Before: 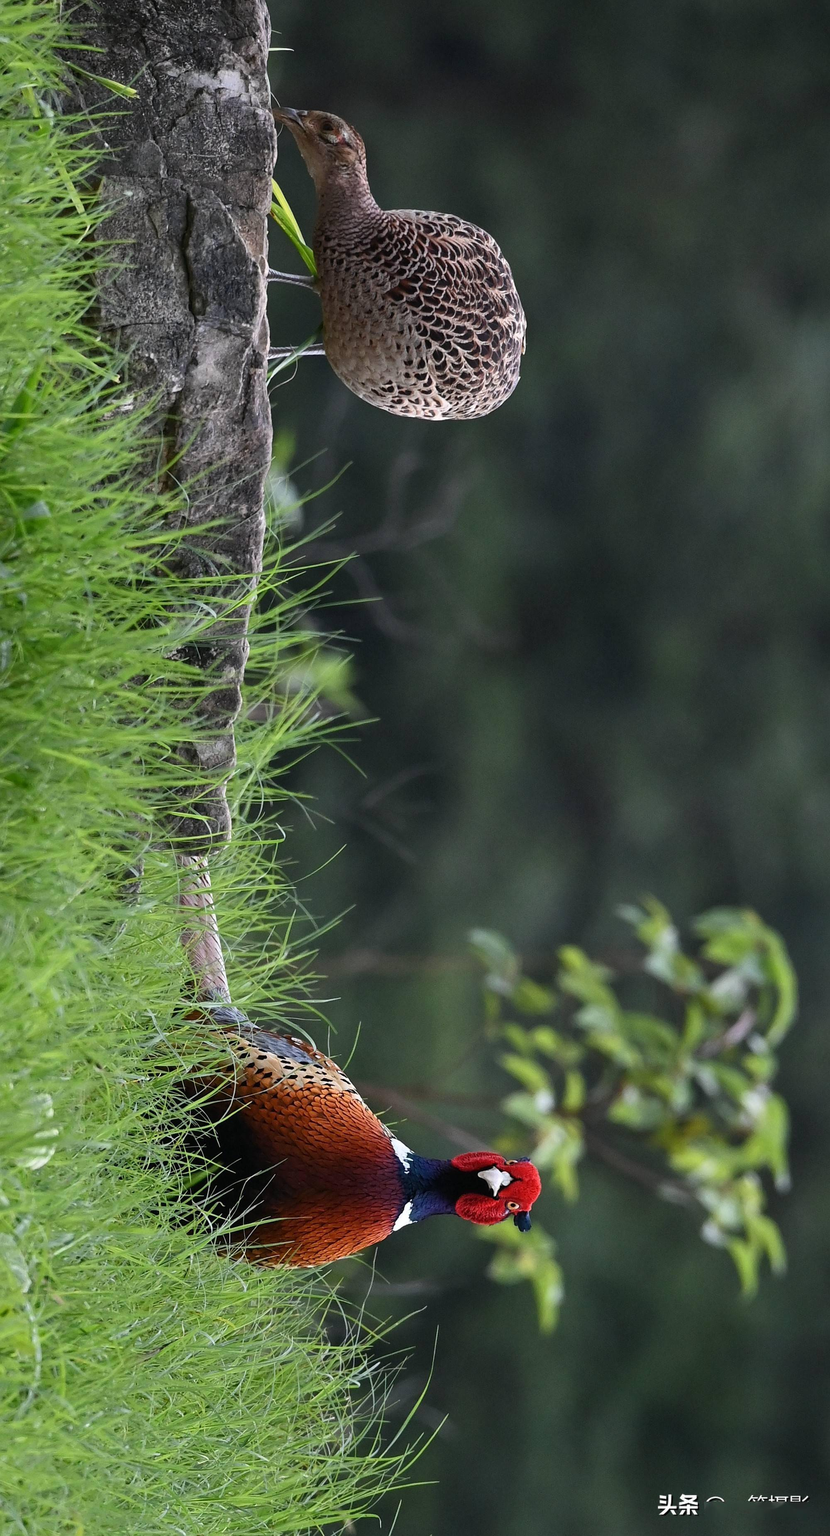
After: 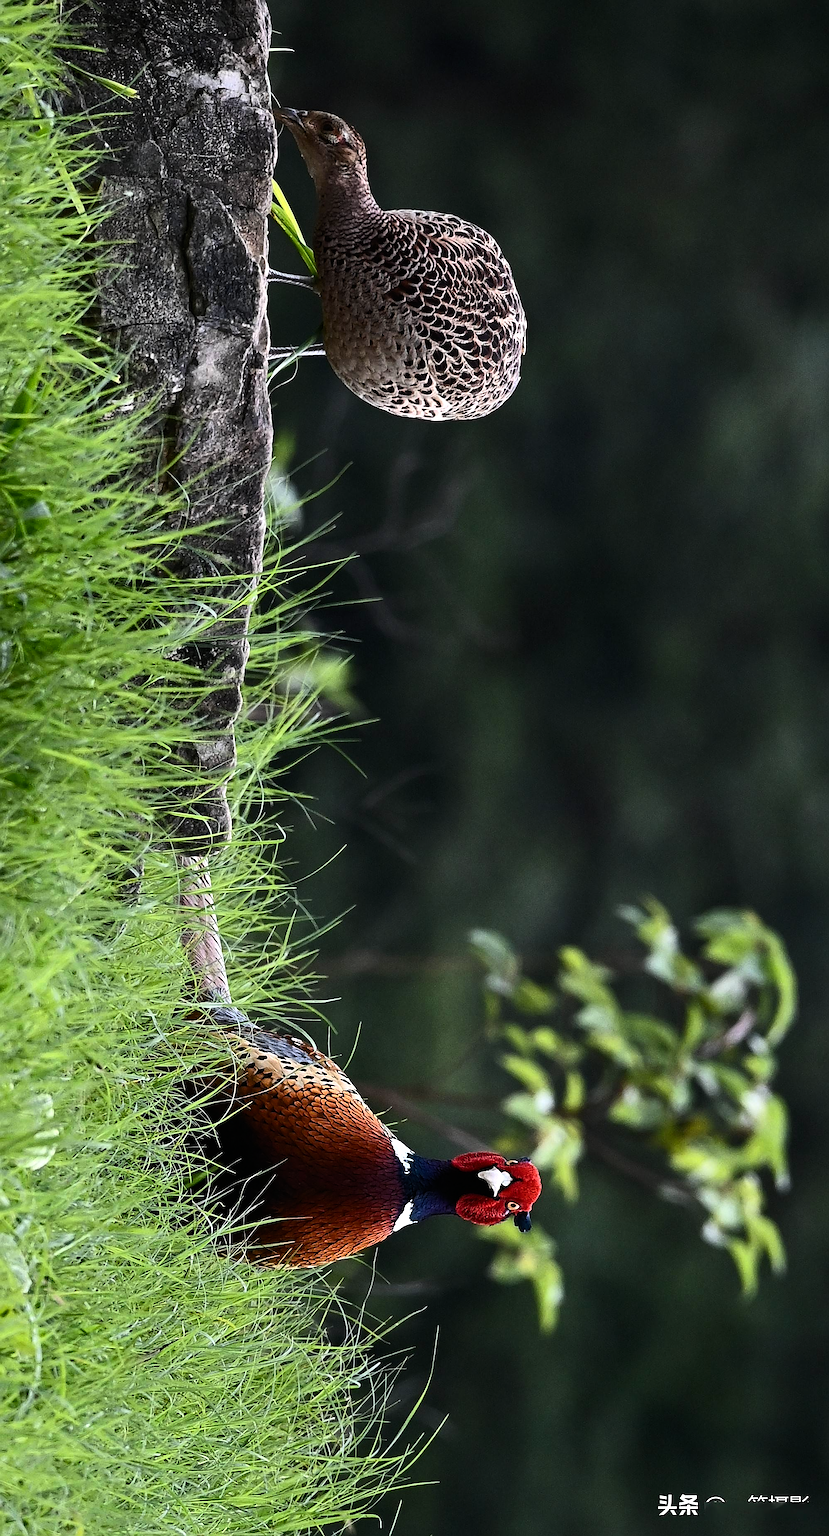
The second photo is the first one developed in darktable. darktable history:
sharpen: amount 0.6
color balance rgb: shadows lift › luminance -10%, power › luminance -9%, linear chroma grading › global chroma 10%, global vibrance 10%, contrast 15%, saturation formula JzAzBz (2021)
contrast brightness saturation: contrast 0.24, brightness 0.09
